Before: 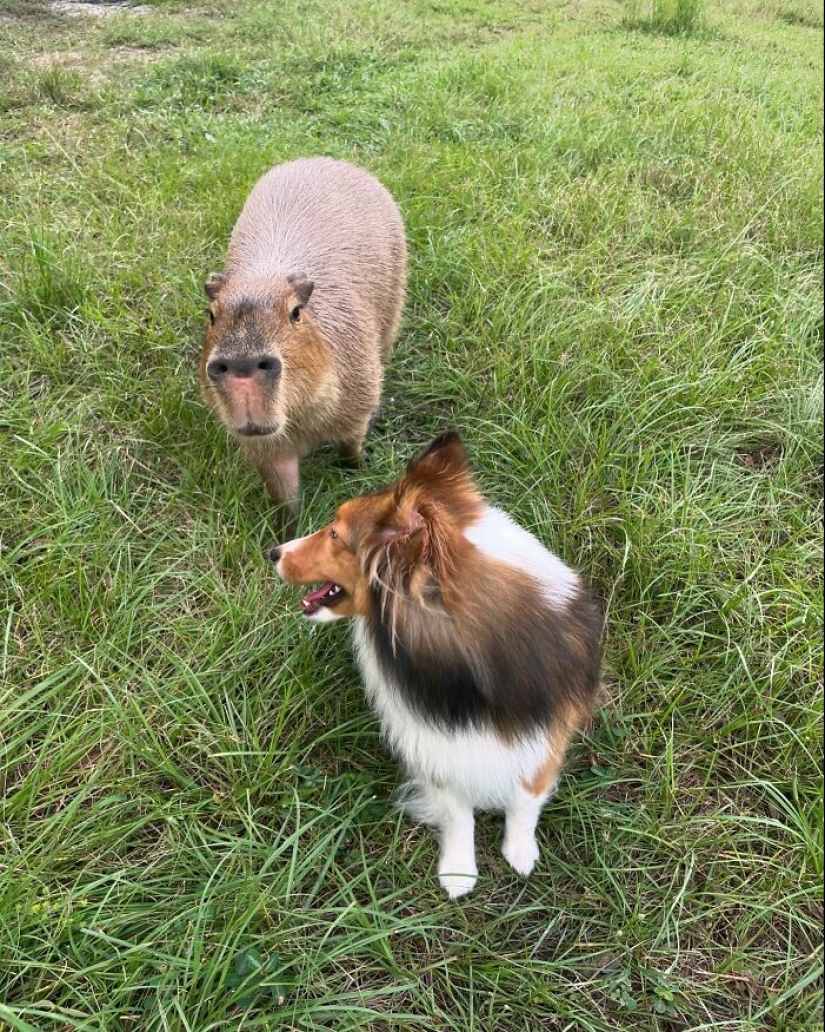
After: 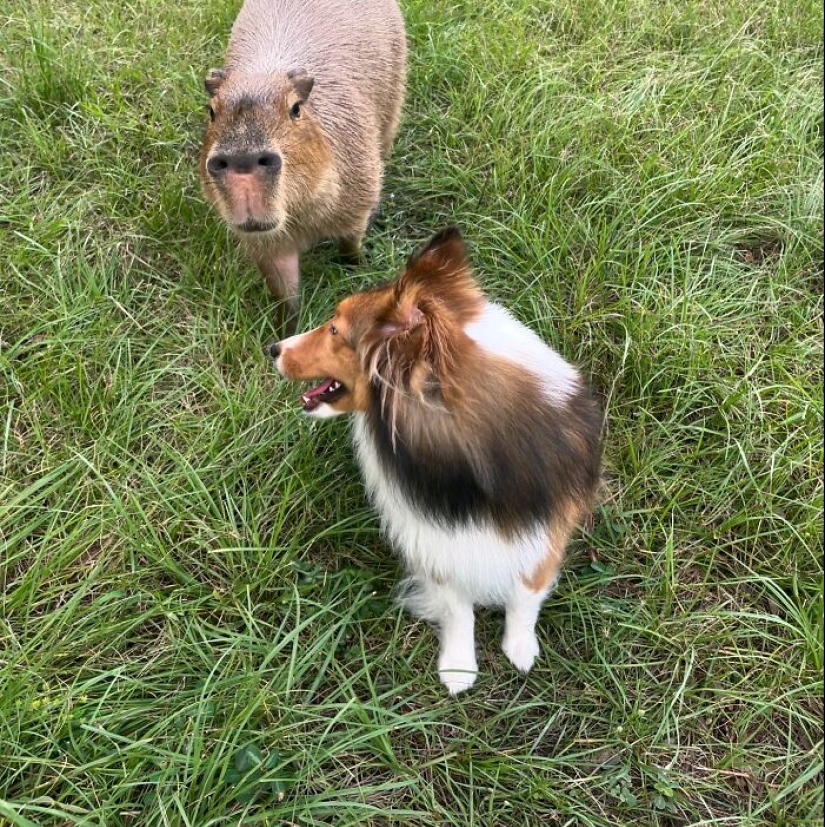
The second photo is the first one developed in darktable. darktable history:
crop and rotate: top 19.826%
local contrast: mode bilateral grid, contrast 19, coarseness 50, detail 119%, midtone range 0.2
